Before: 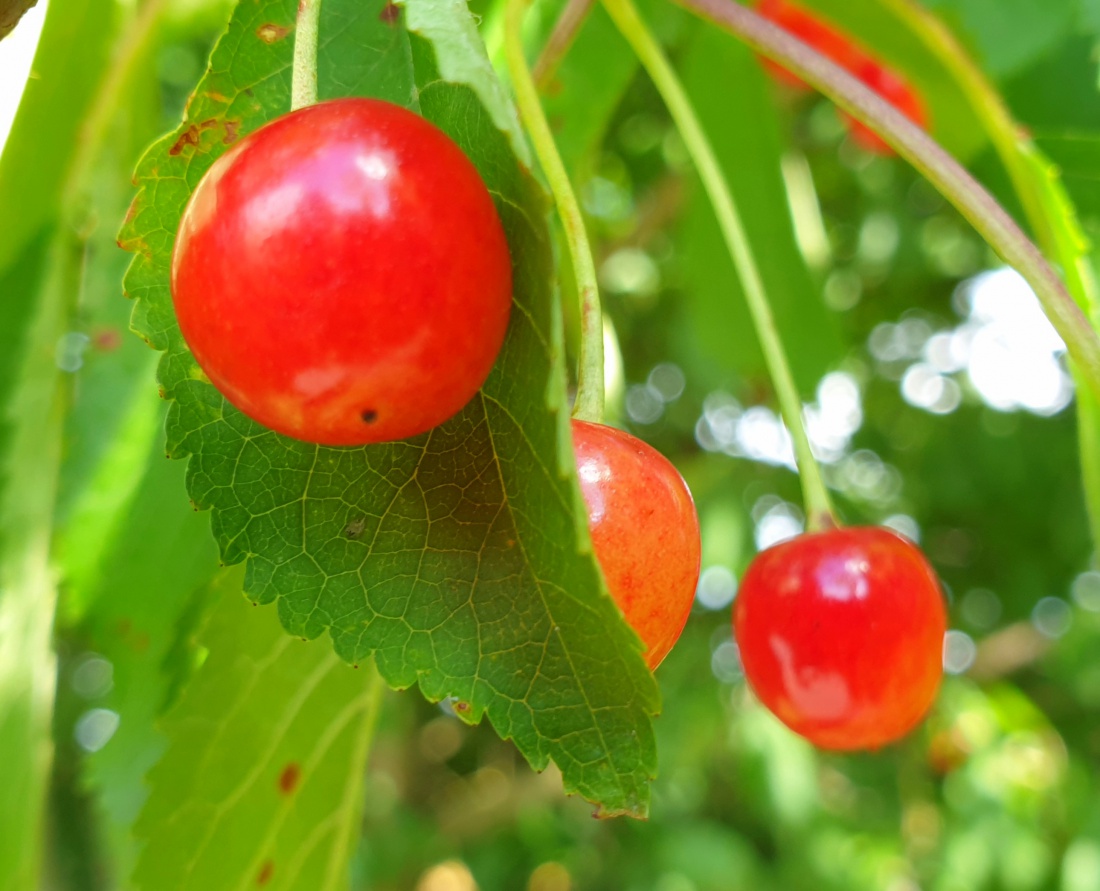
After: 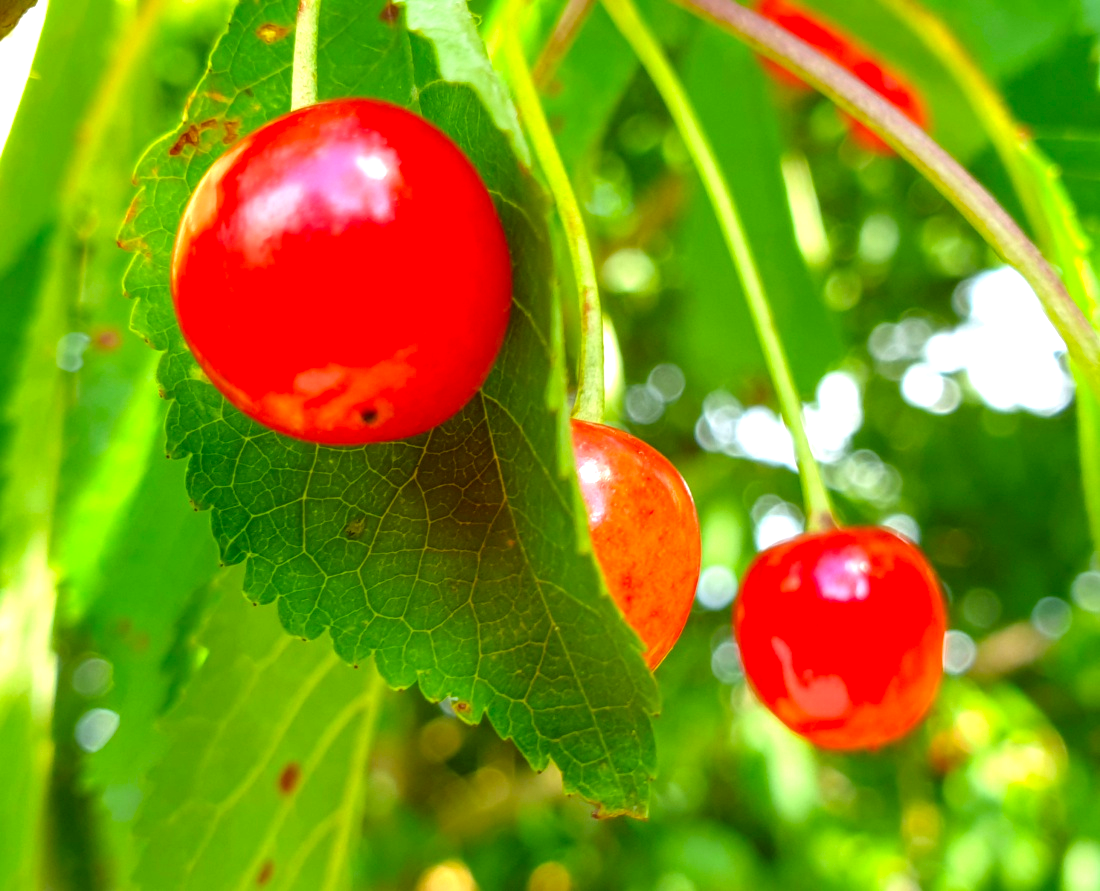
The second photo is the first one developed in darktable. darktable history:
exposure: black level correction 0.001, exposure 0.14 EV, compensate highlight preservation false
color balance: lift [1, 1.001, 0.999, 1.001], gamma [1, 1.004, 1.007, 0.993], gain [1, 0.991, 0.987, 1.013], contrast 7.5%, contrast fulcrum 10%, output saturation 115%
local contrast: on, module defaults
